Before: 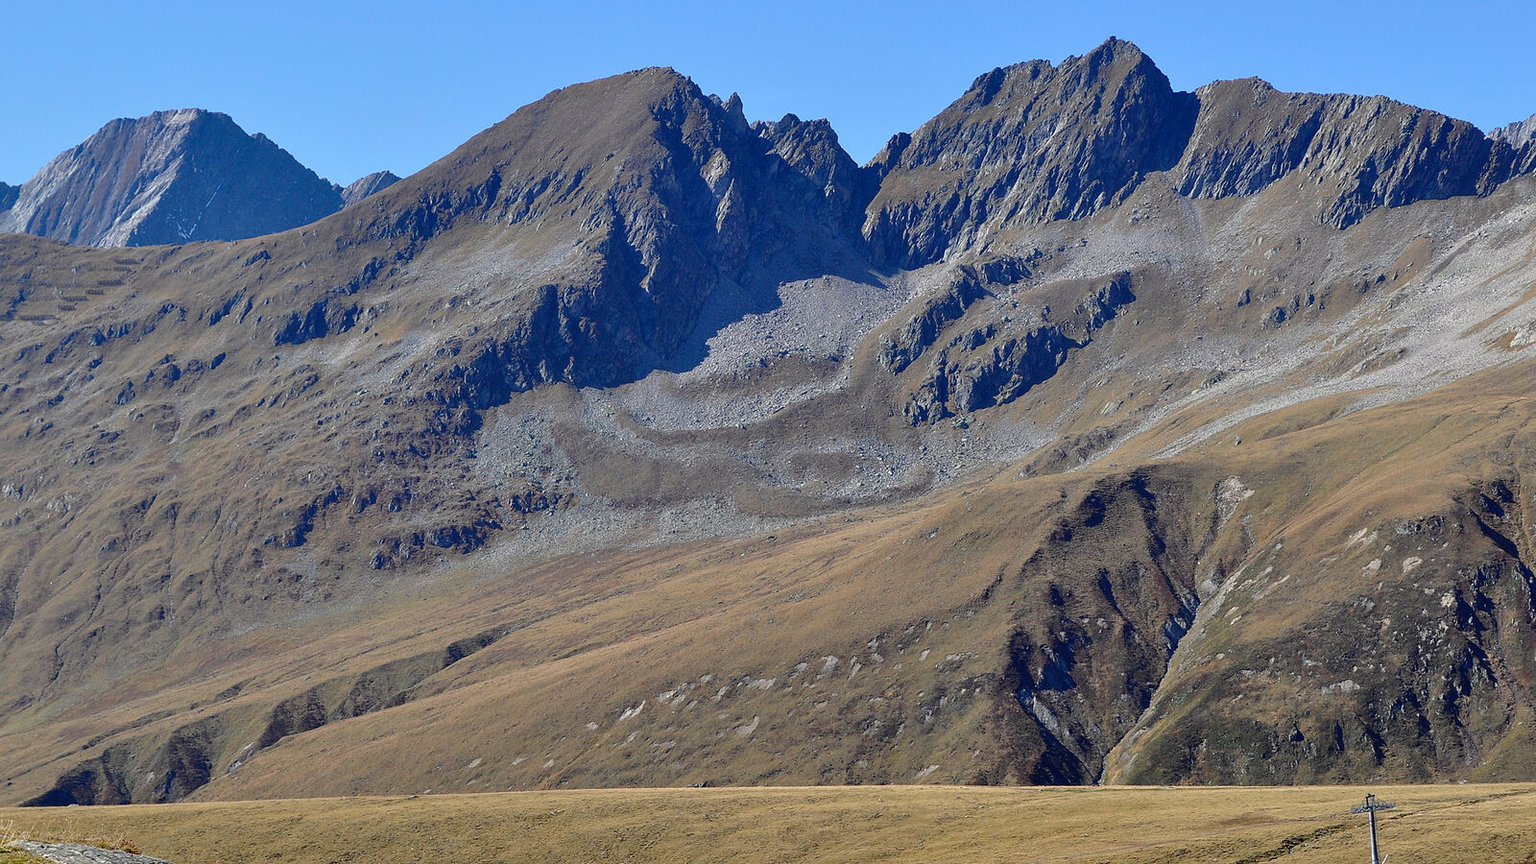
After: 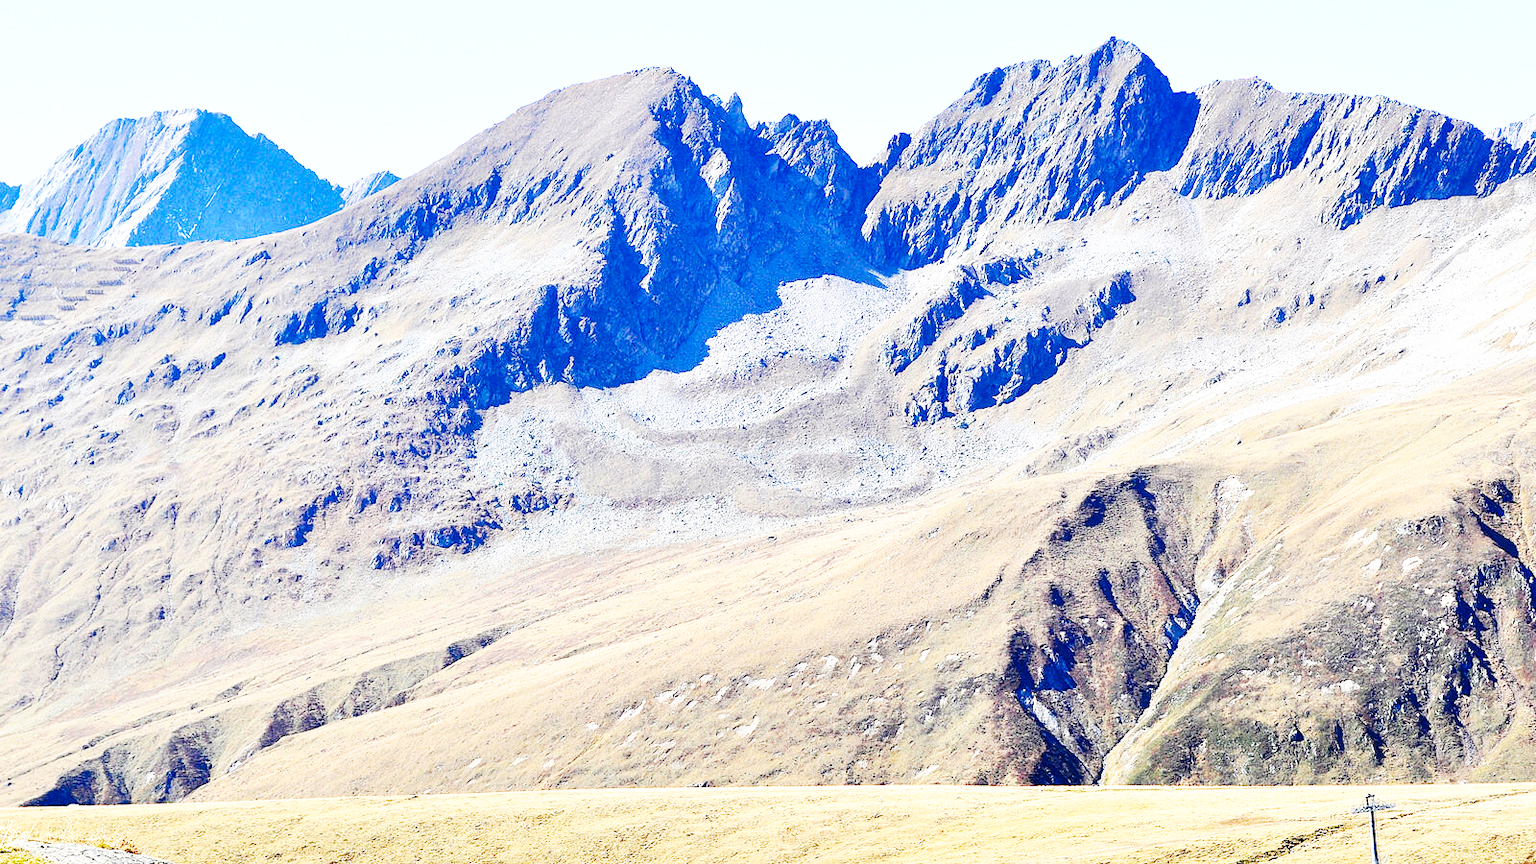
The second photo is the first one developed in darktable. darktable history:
base curve: curves: ch0 [(0, 0) (0.007, 0.004) (0.027, 0.03) (0.046, 0.07) (0.207, 0.54) (0.442, 0.872) (0.673, 0.972) (1, 1)], preserve colors none
exposure: exposure 1.058 EV, compensate highlight preservation false
